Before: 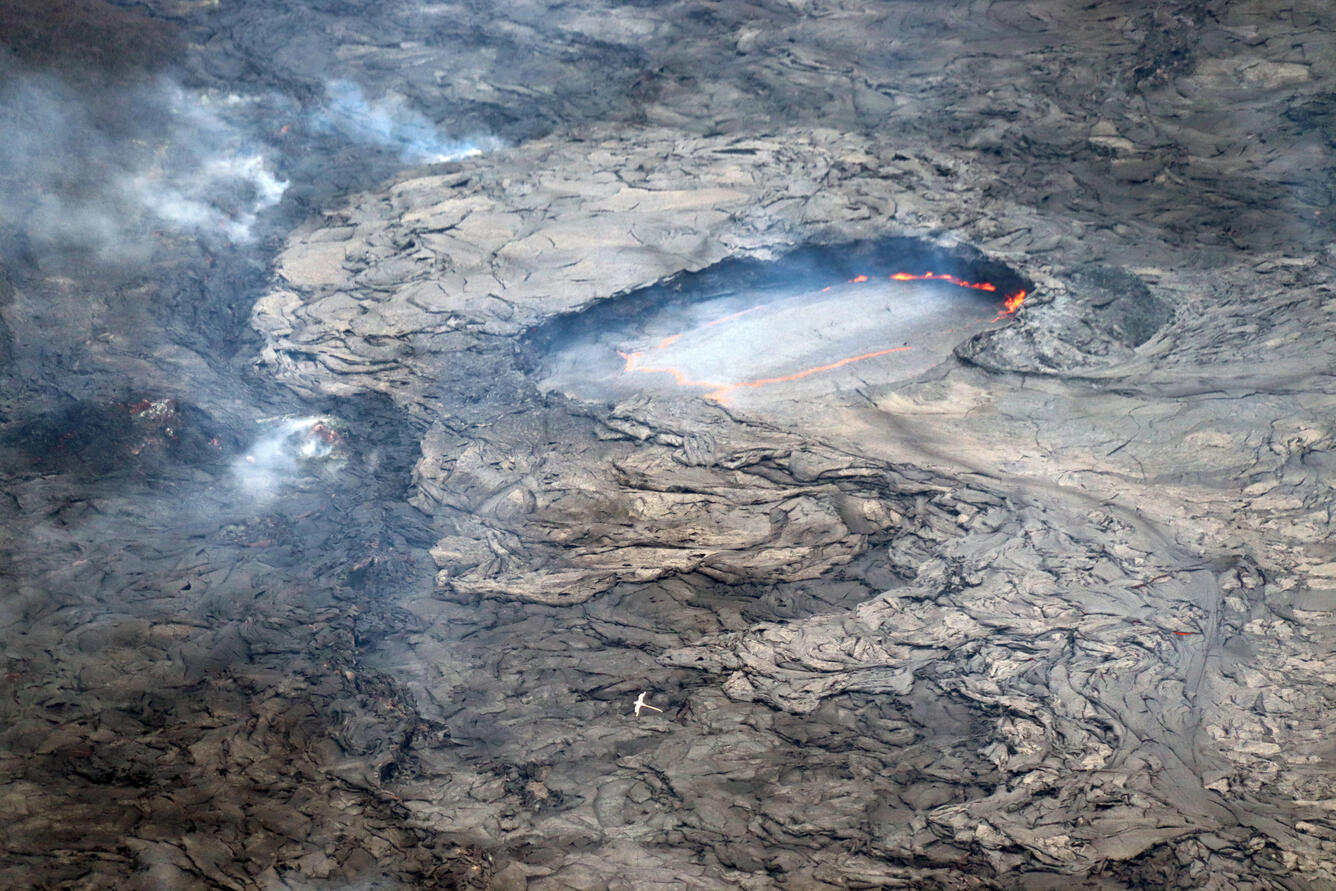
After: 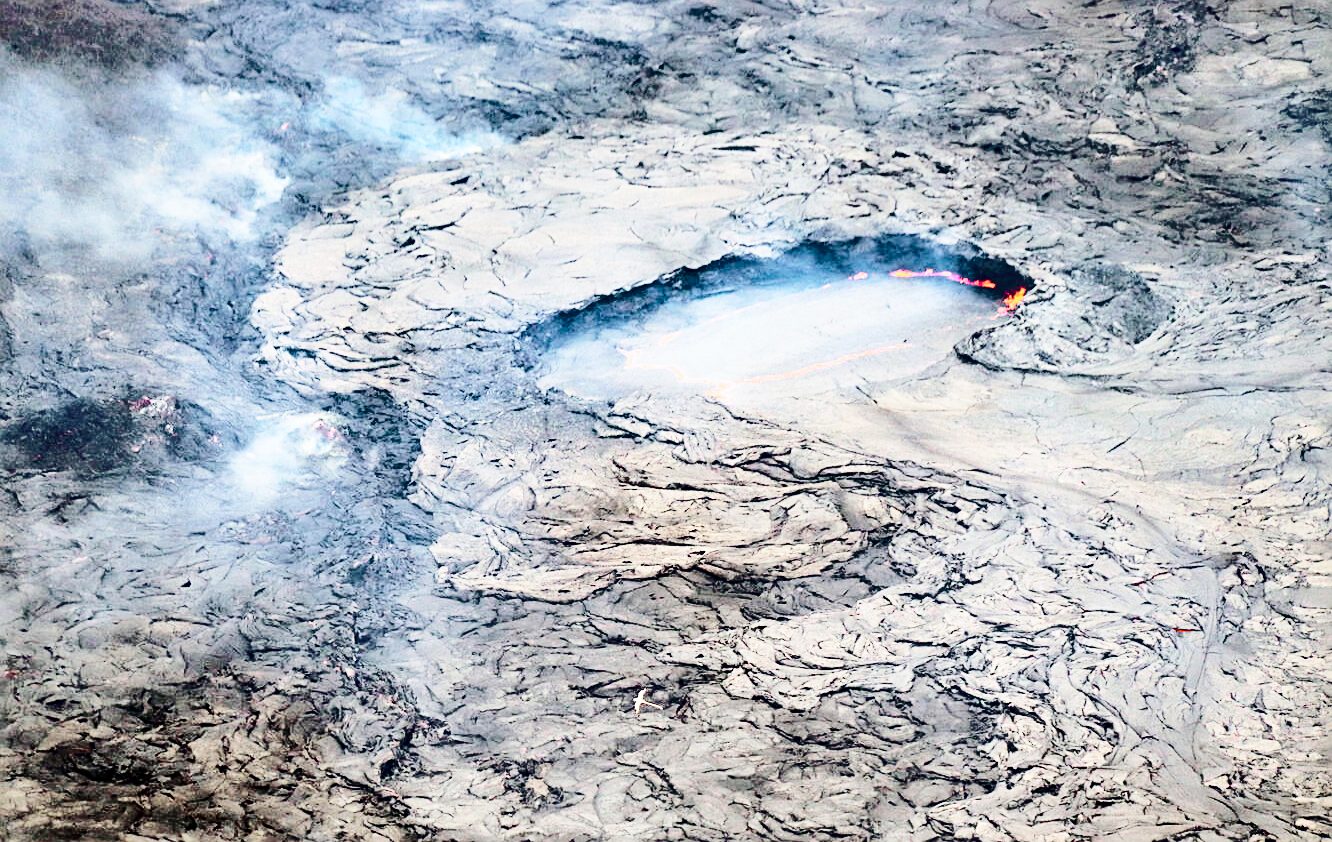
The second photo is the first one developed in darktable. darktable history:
color balance rgb: perceptual saturation grading › global saturation 36.575%, perceptual saturation grading › shadows 36.206%, contrast -19.556%
base curve: curves: ch0 [(0, 0) (0.028, 0.03) (0.105, 0.232) (0.387, 0.748) (0.754, 0.968) (1, 1)], preserve colors none
color zones: curves: ch0 [(0, 0.6) (0.129, 0.508) (0.193, 0.483) (0.429, 0.5) (0.571, 0.5) (0.714, 0.5) (0.857, 0.5) (1, 0.6)]; ch1 [(0, 0.481) (0.112, 0.245) (0.213, 0.223) (0.429, 0.233) (0.571, 0.231) (0.683, 0.242) (0.857, 0.296) (1, 0.481)]
shadows and highlights: white point adjustment 0.075, highlights -71.32, soften with gaussian
crop: top 0.375%, right 0.258%, bottom 5.056%
sharpen: radius 2.192, amount 0.386, threshold 0.013
tone curve: curves: ch0 [(0, 0) (0.004, 0) (0.133, 0.071) (0.325, 0.456) (0.832, 0.957) (1, 1)], color space Lab, independent channels, preserve colors none
